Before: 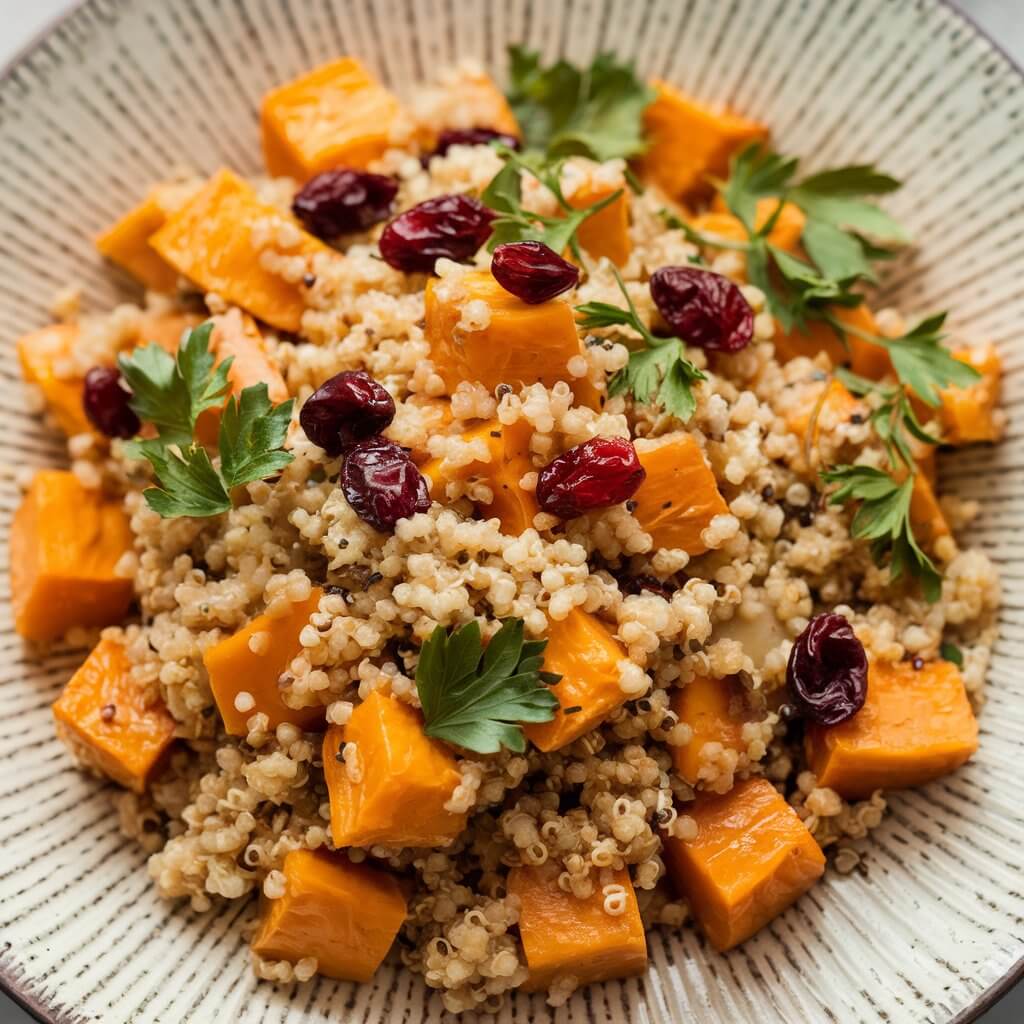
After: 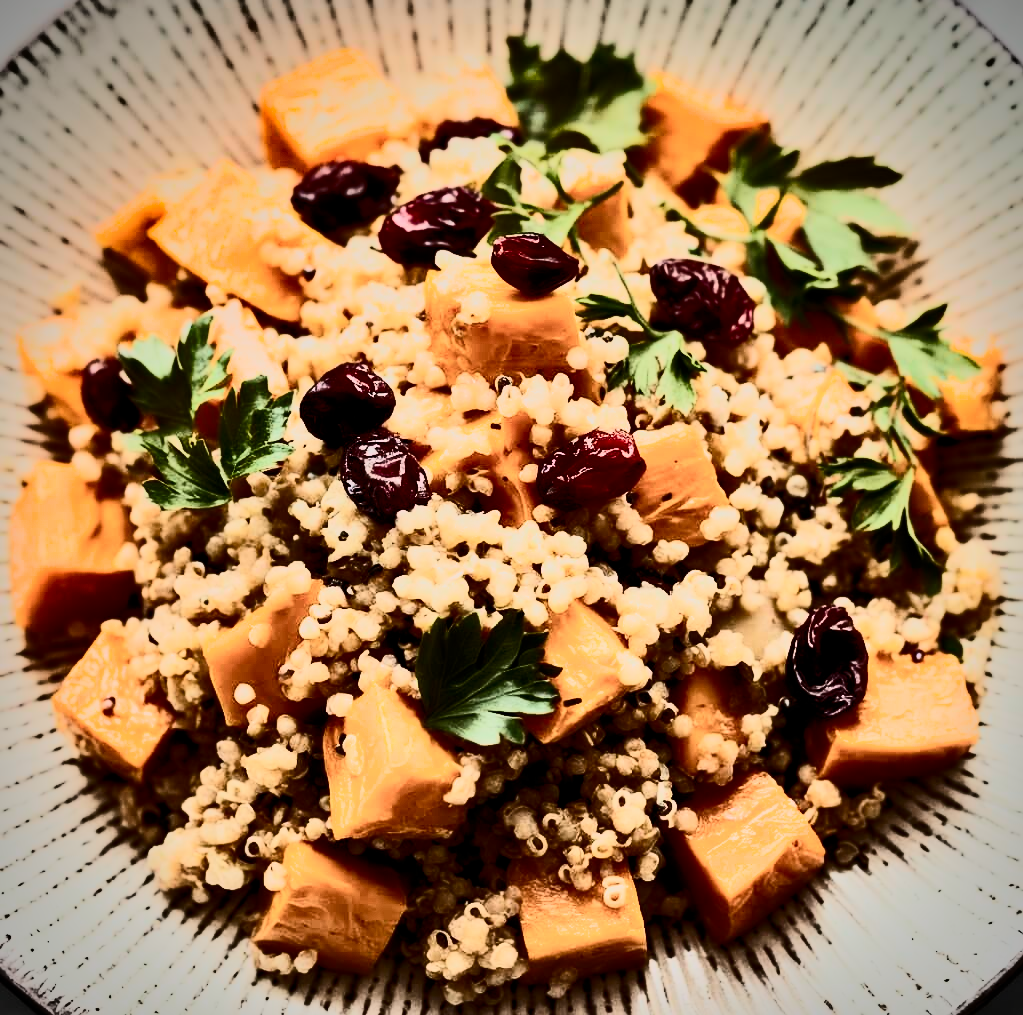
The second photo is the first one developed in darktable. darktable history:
contrast brightness saturation: contrast 0.945, brightness 0.201
crop: top 0.807%, right 0.057%
filmic rgb: black relative exposure -8.67 EV, white relative exposure 2.67 EV, target black luminance 0%, target white luminance 99.857%, hardness 6.26, latitude 75.32%, contrast 1.315, highlights saturation mix -5.6%, color science v6 (2022)
vignetting: fall-off start 91.17%
shadows and highlights: shadows 80.88, white point adjustment -8.99, highlights -61.19, soften with gaussian
